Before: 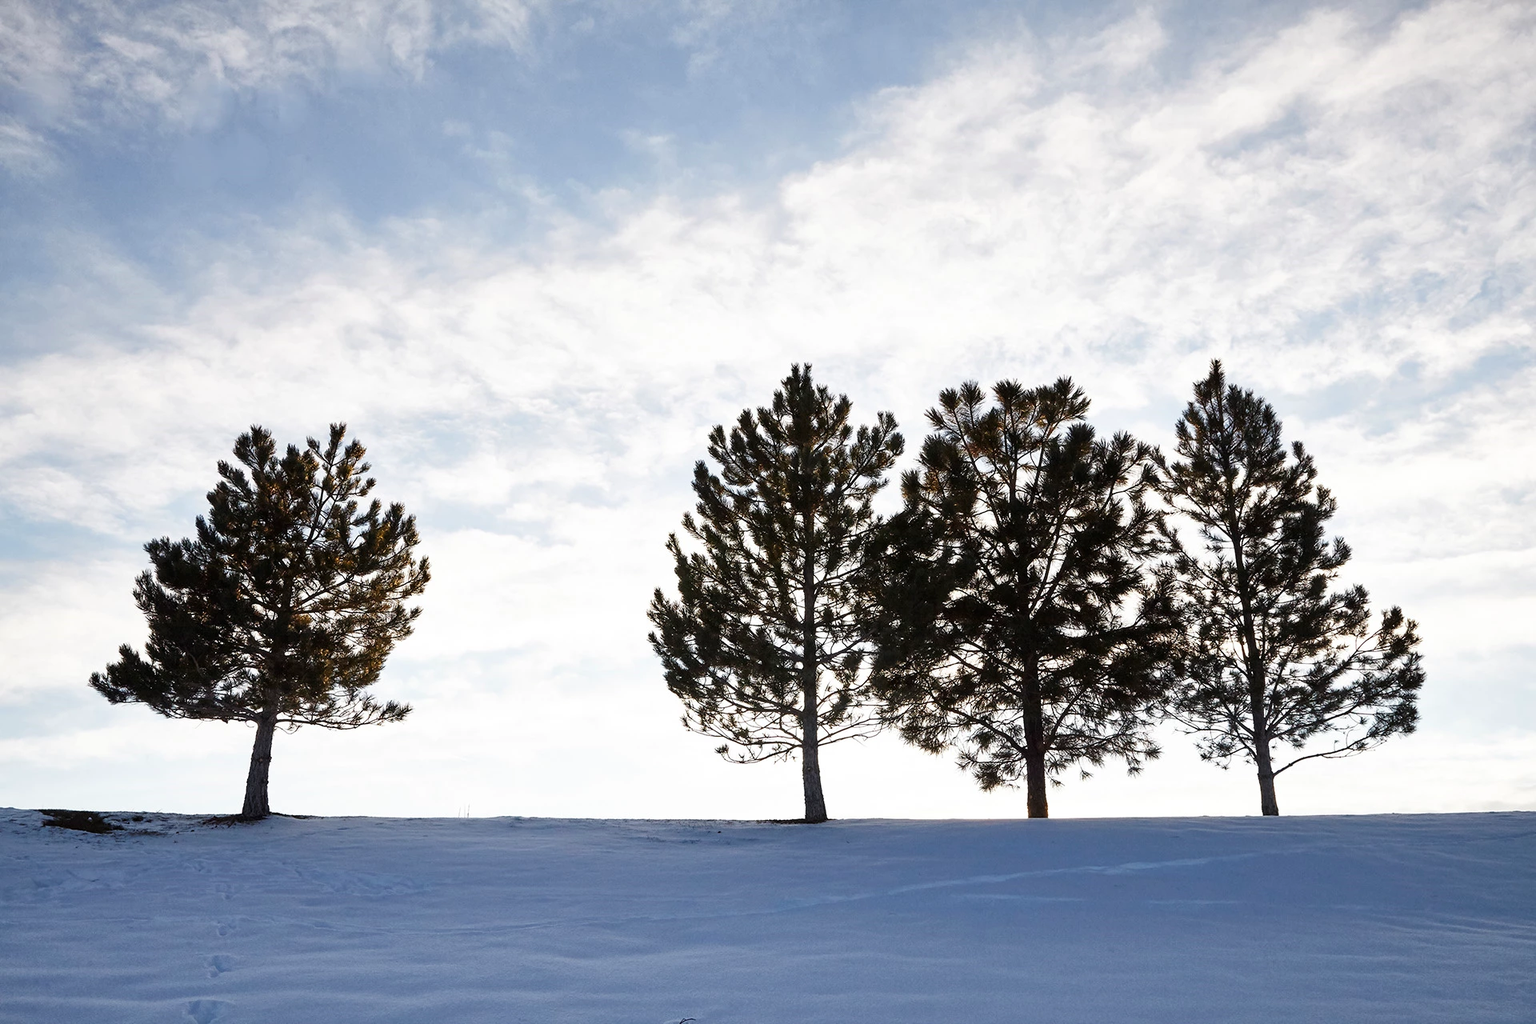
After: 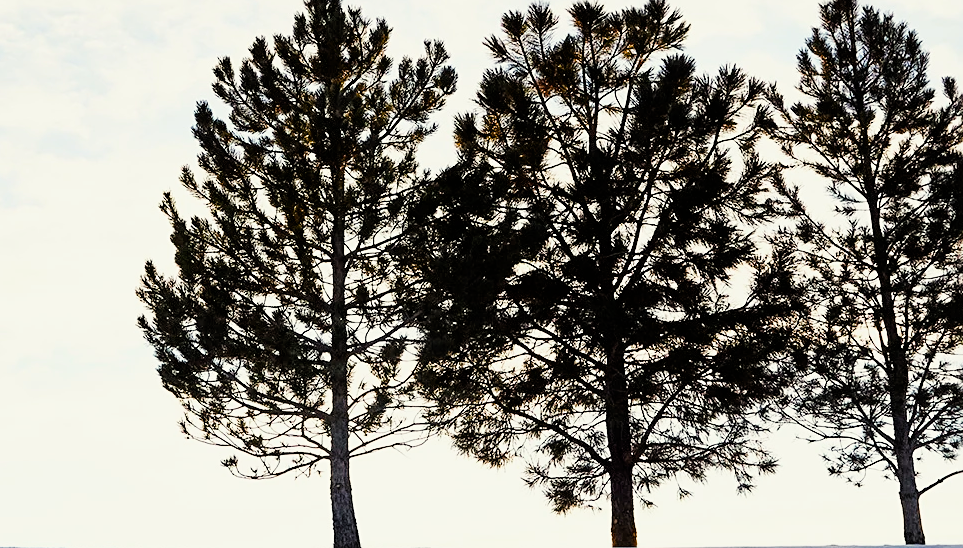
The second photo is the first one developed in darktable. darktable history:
crop: left 35.092%, top 37.134%, right 14.655%, bottom 19.981%
filmic rgb: black relative exposure -7.65 EV, white relative exposure 4.56 EV, hardness 3.61
exposure: black level correction 0, exposure 0.693 EV, compensate exposure bias true, compensate highlight preservation false
color balance rgb: highlights gain › luminance 6.038%, highlights gain › chroma 2.511%, highlights gain › hue 92.51°, perceptual saturation grading › global saturation 30.489%, global vibrance 9.934%, contrast 14.509%, saturation formula JzAzBz (2021)
sharpen: on, module defaults
